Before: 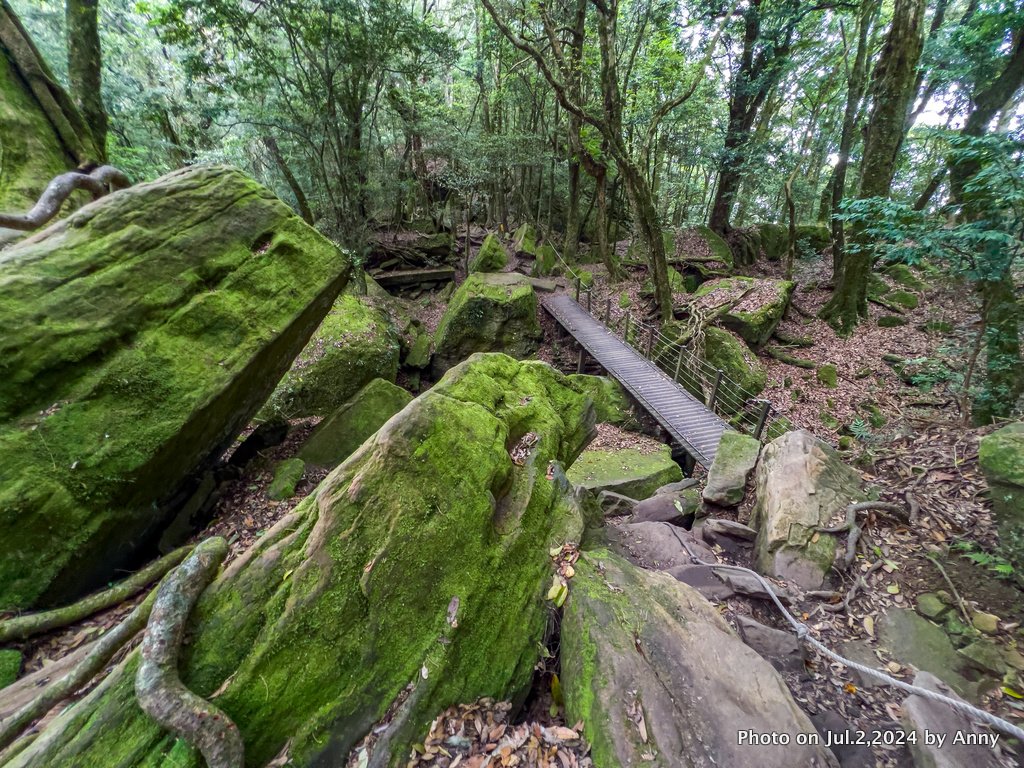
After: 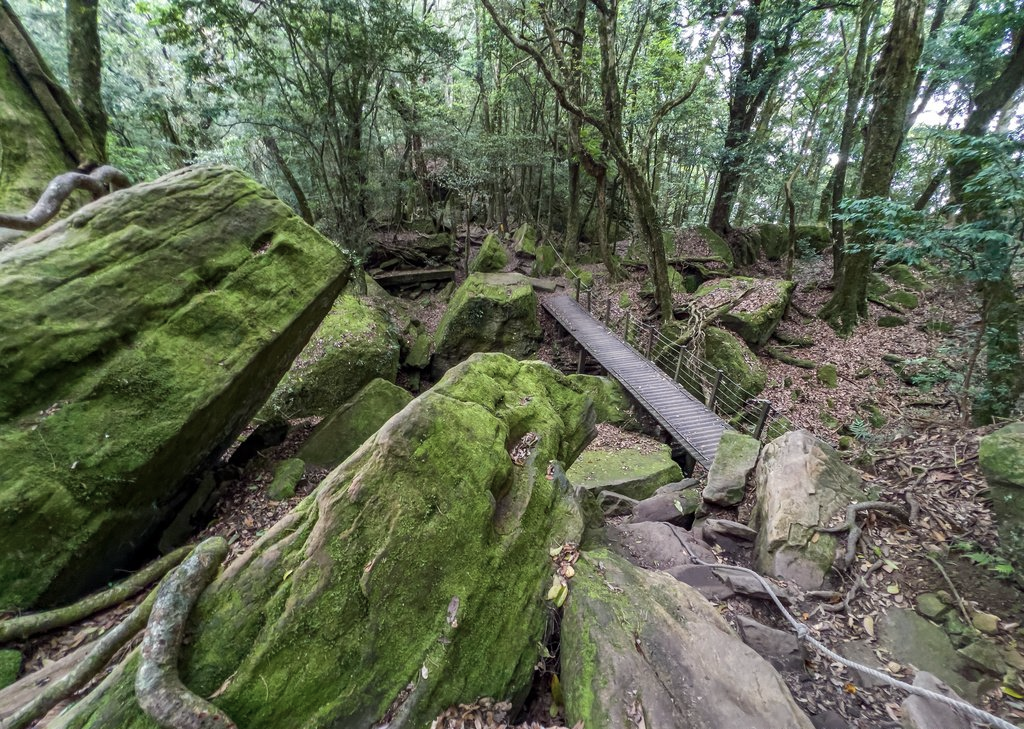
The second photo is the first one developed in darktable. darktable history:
color correction: highlights b* -0.045, saturation 0.772
crop and rotate: top 0.005%, bottom 5.026%
